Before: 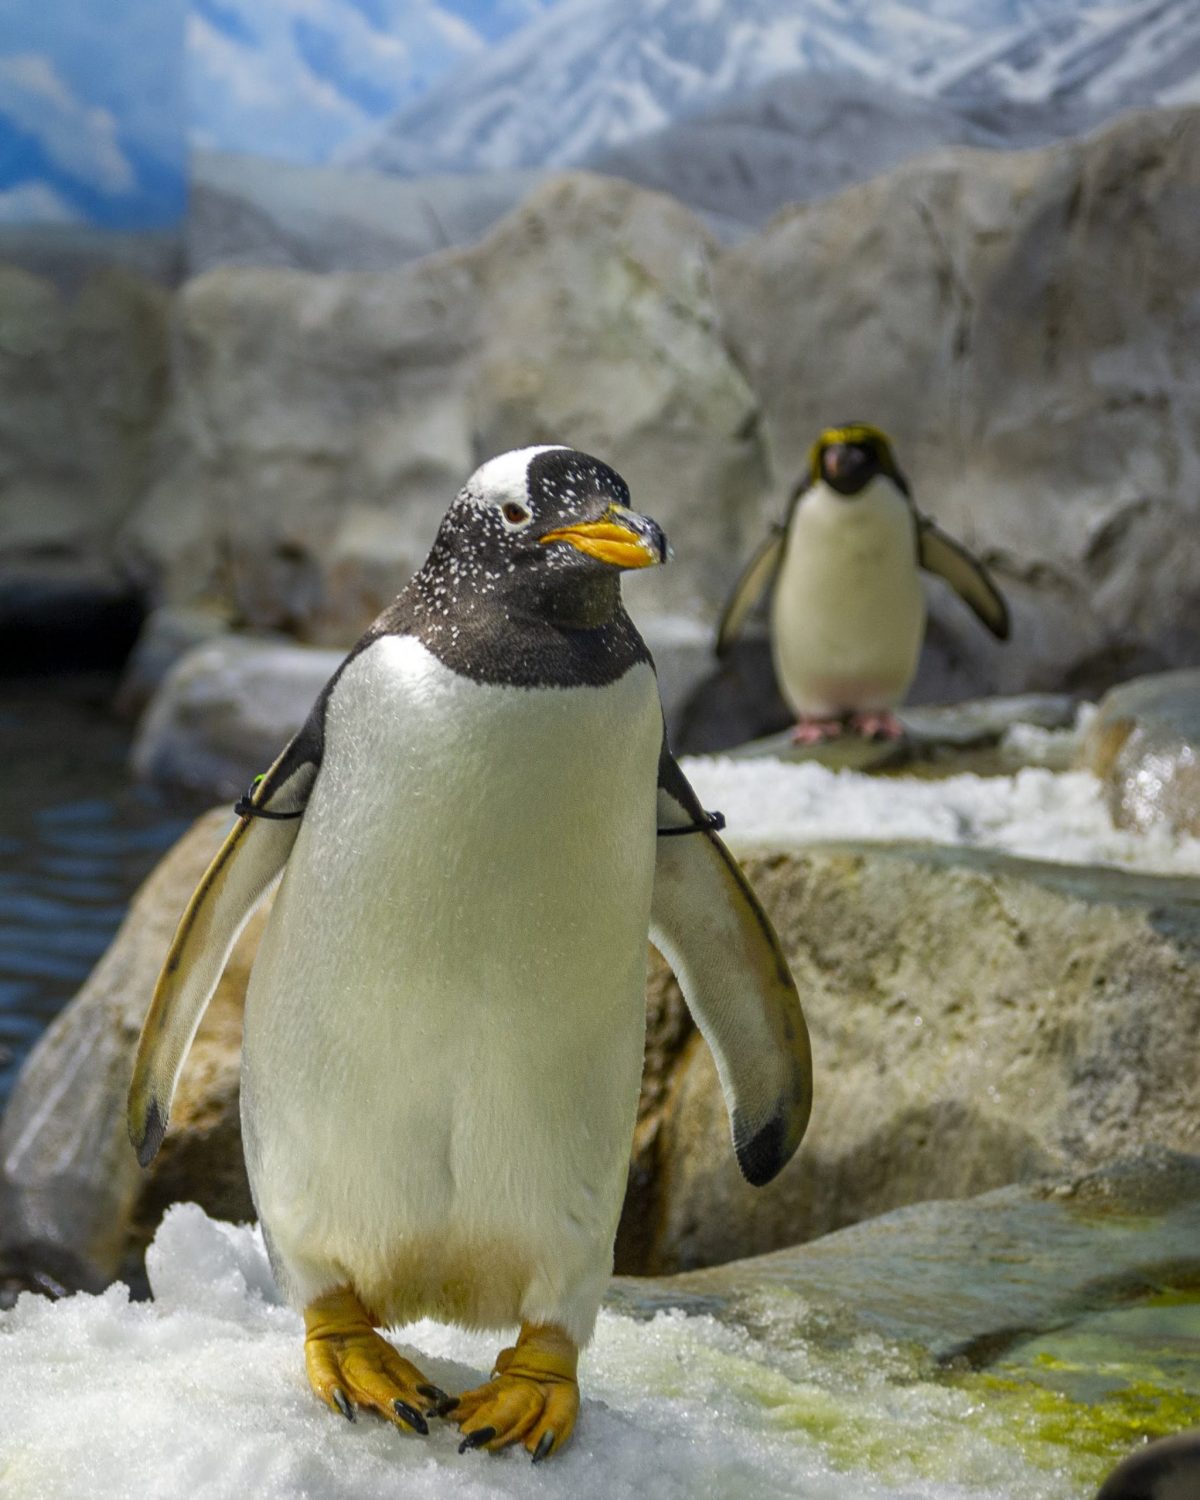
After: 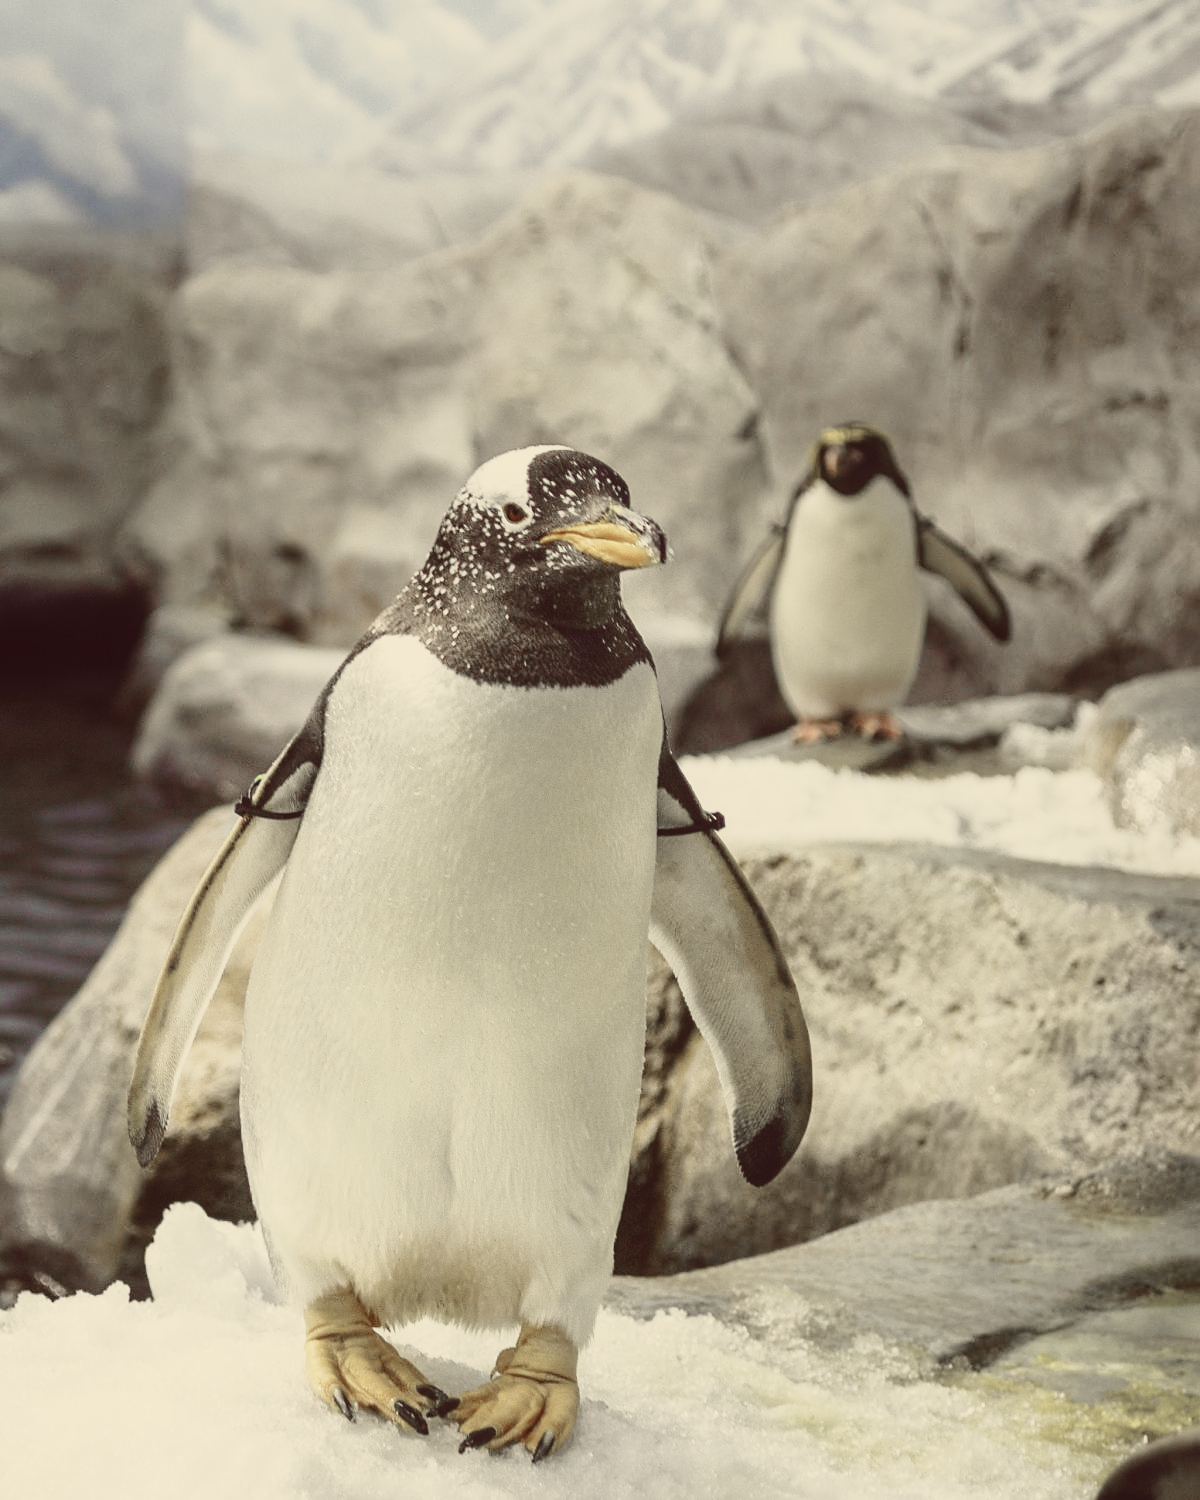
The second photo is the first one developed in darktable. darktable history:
contrast equalizer: y [[0.46, 0.454, 0.451, 0.451, 0.455, 0.46], [0.5 ×6], [0.5 ×6], [0 ×6], [0 ×6]]
sharpen: radius 1
base curve: curves: ch0 [(0, 0) (0.028, 0.03) (0.121, 0.232) (0.46, 0.748) (0.859, 0.968) (1, 1)], preserve colors none
contrast brightness saturation: contrast -0.26, saturation -0.43
tone curve: curves: ch0 [(0, 0) (0.195, 0.109) (0.751, 0.848) (1, 1)], color space Lab, linked channels, preserve colors none
color correction: highlights a* -0.482, highlights b* 40, shadows a* 9.8, shadows b* -0.161
color zones: curves: ch1 [(0, 0.708) (0.088, 0.648) (0.245, 0.187) (0.429, 0.326) (0.571, 0.498) (0.714, 0.5) (0.857, 0.5) (1, 0.708)]
